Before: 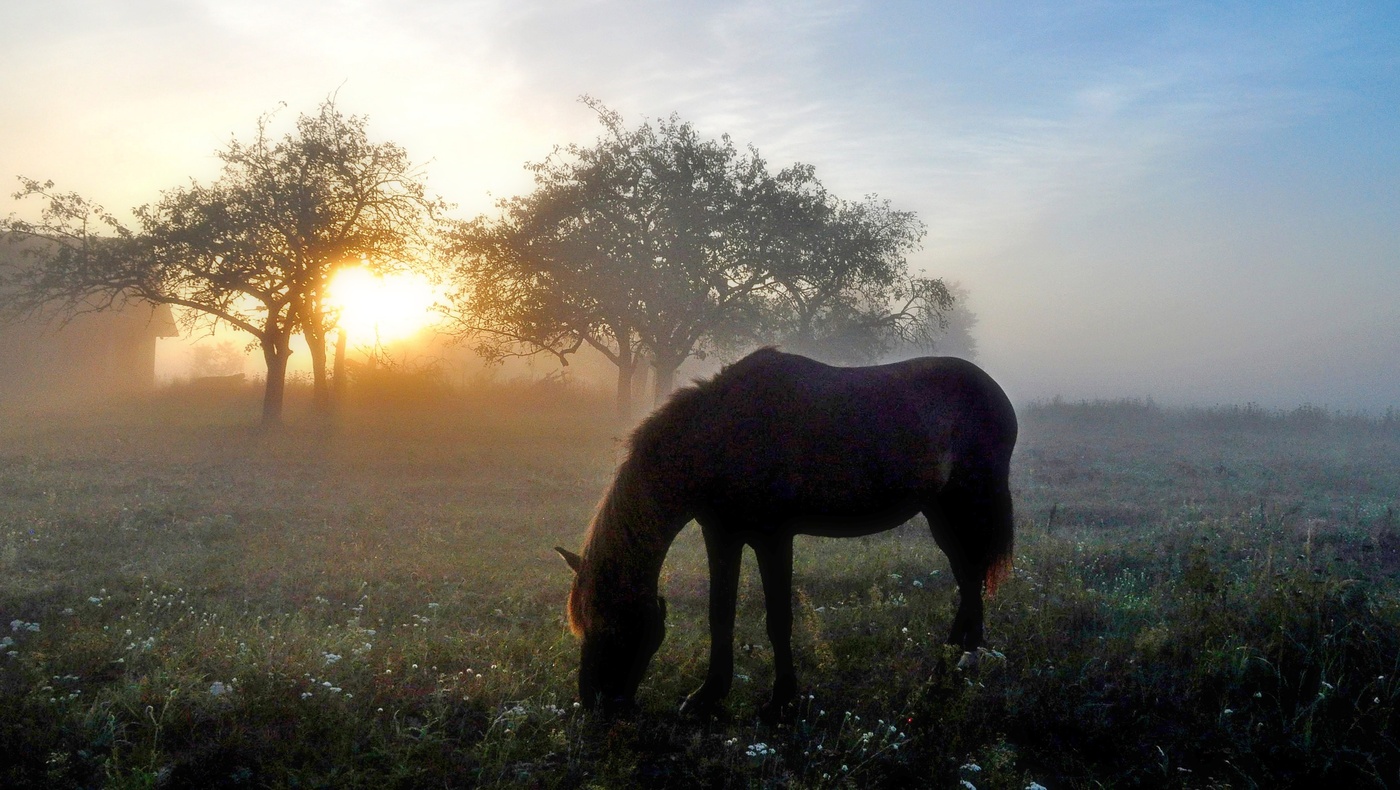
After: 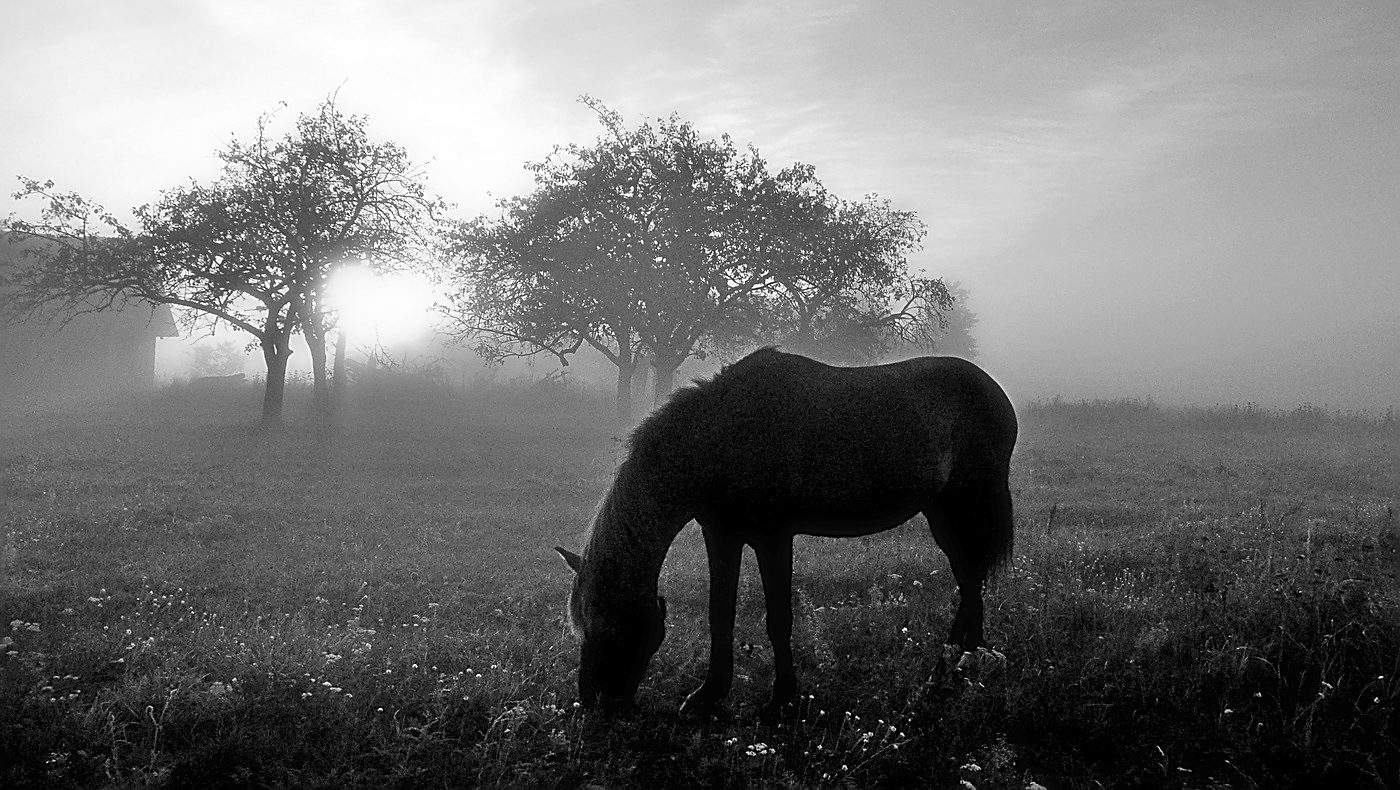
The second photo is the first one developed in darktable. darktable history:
sharpen: amount 1
monochrome: size 1
